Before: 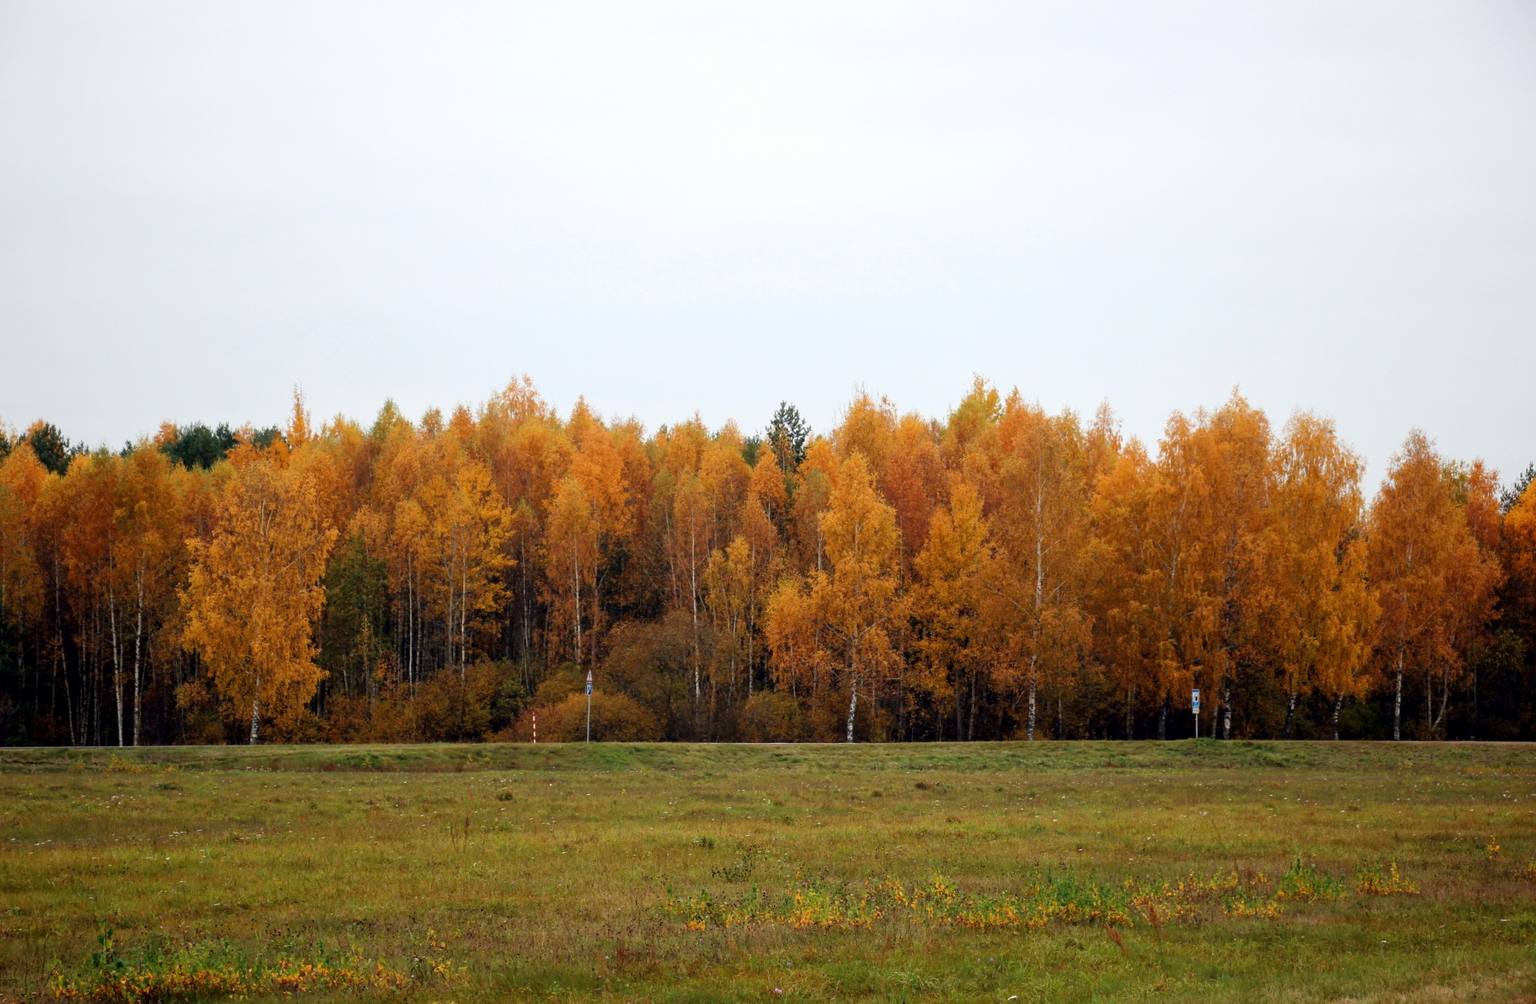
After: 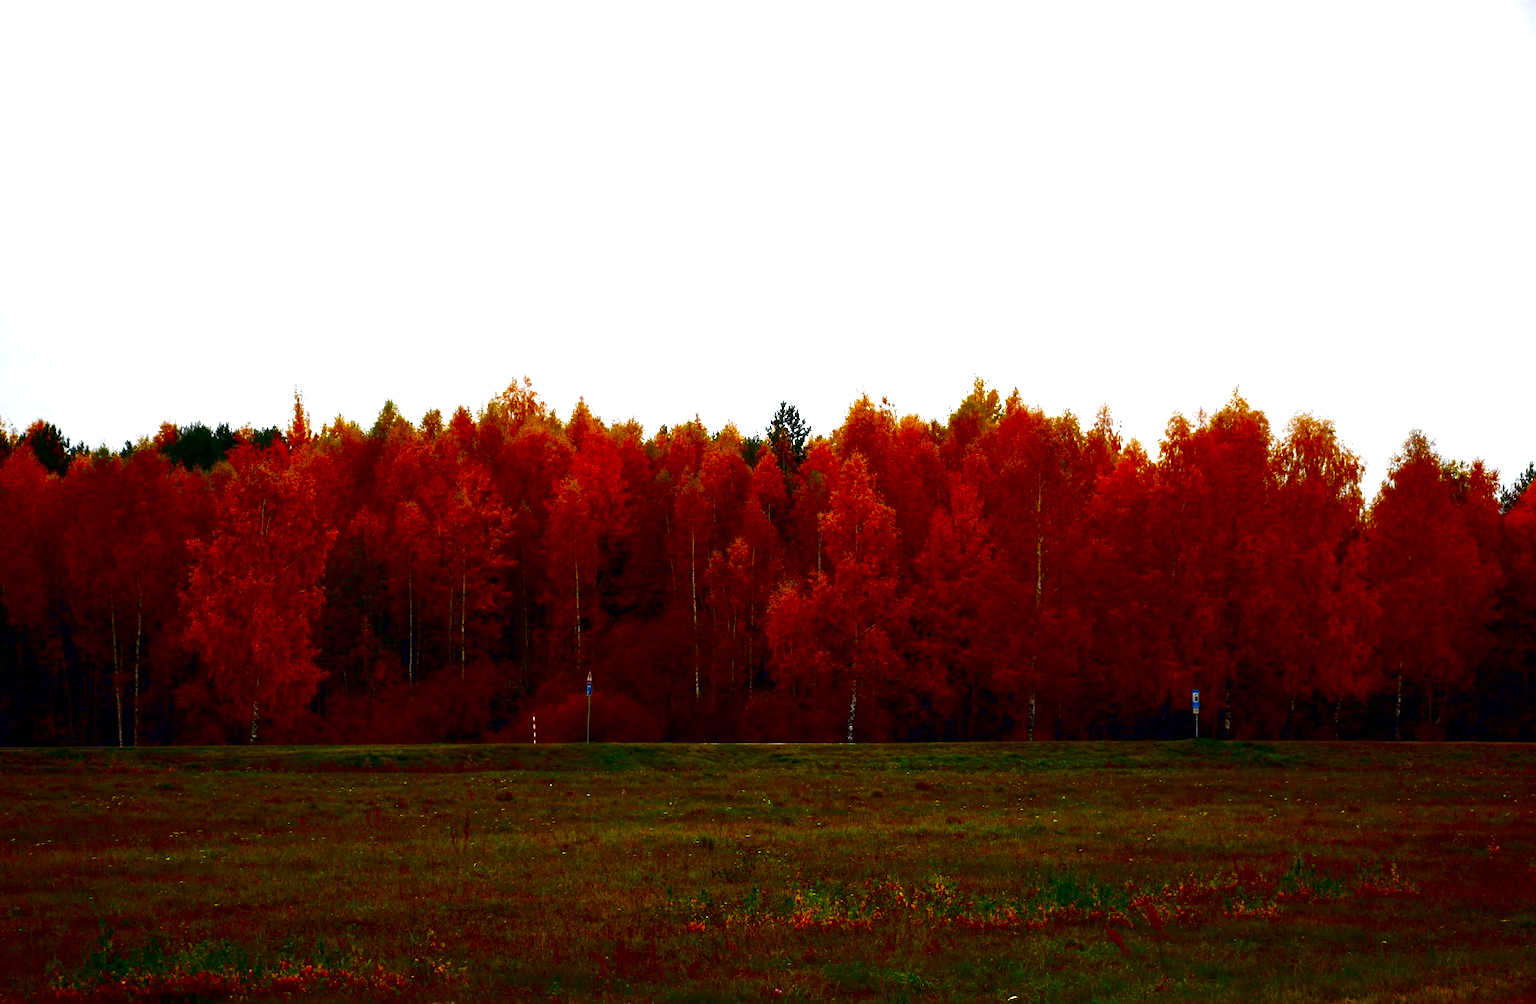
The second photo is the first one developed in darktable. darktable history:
contrast brightness saturation: brightness -0.994, saturation 0.986
exposure: black level correction 0, exposure 0.5 EV, compensate highlight preservation false
